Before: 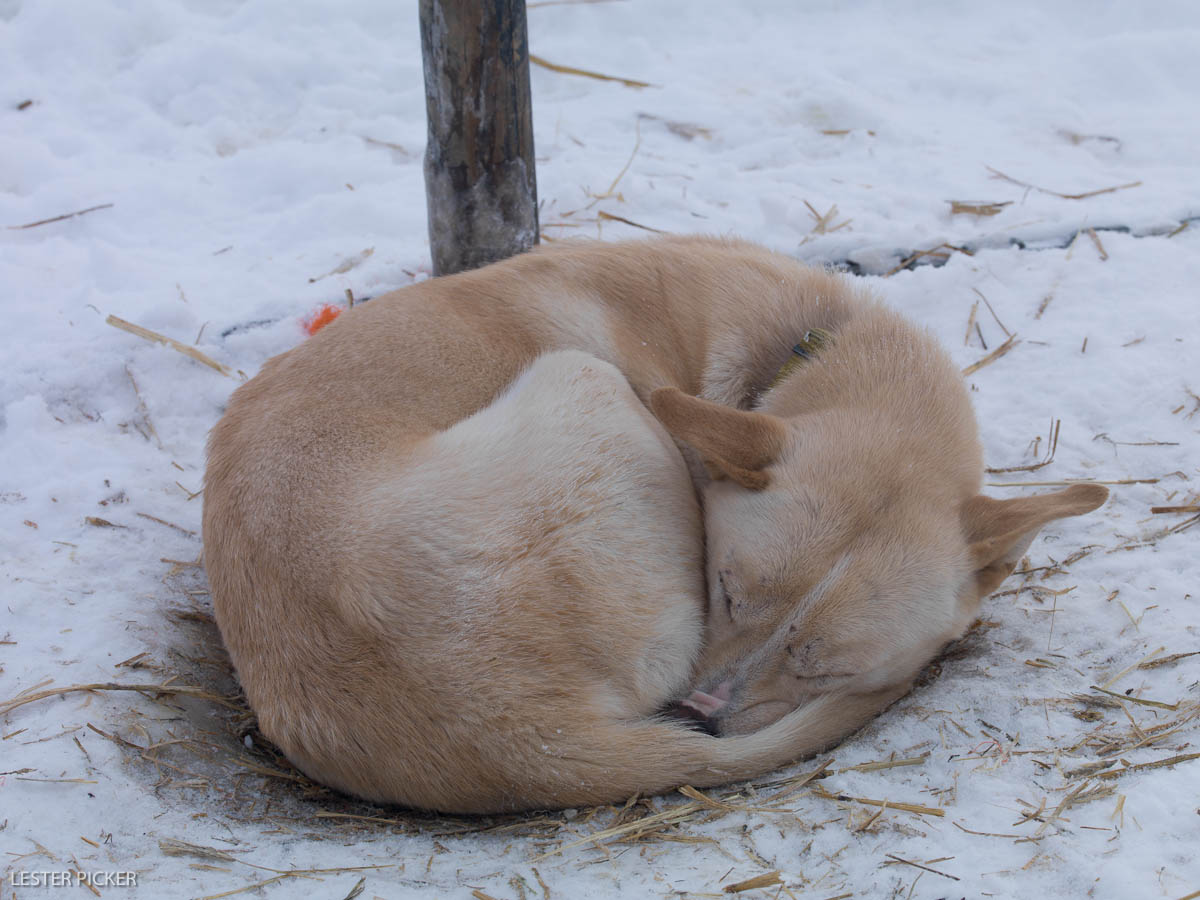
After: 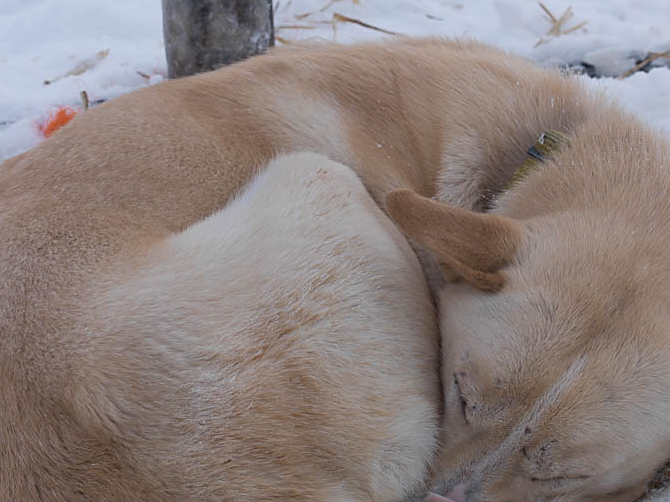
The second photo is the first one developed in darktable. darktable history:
sharpen: radius 1.864, amount 0.398, threshold 1.271
crop and rotate: left 22.13%, top 22.054%, right 22.026%, bottom 22.102%
